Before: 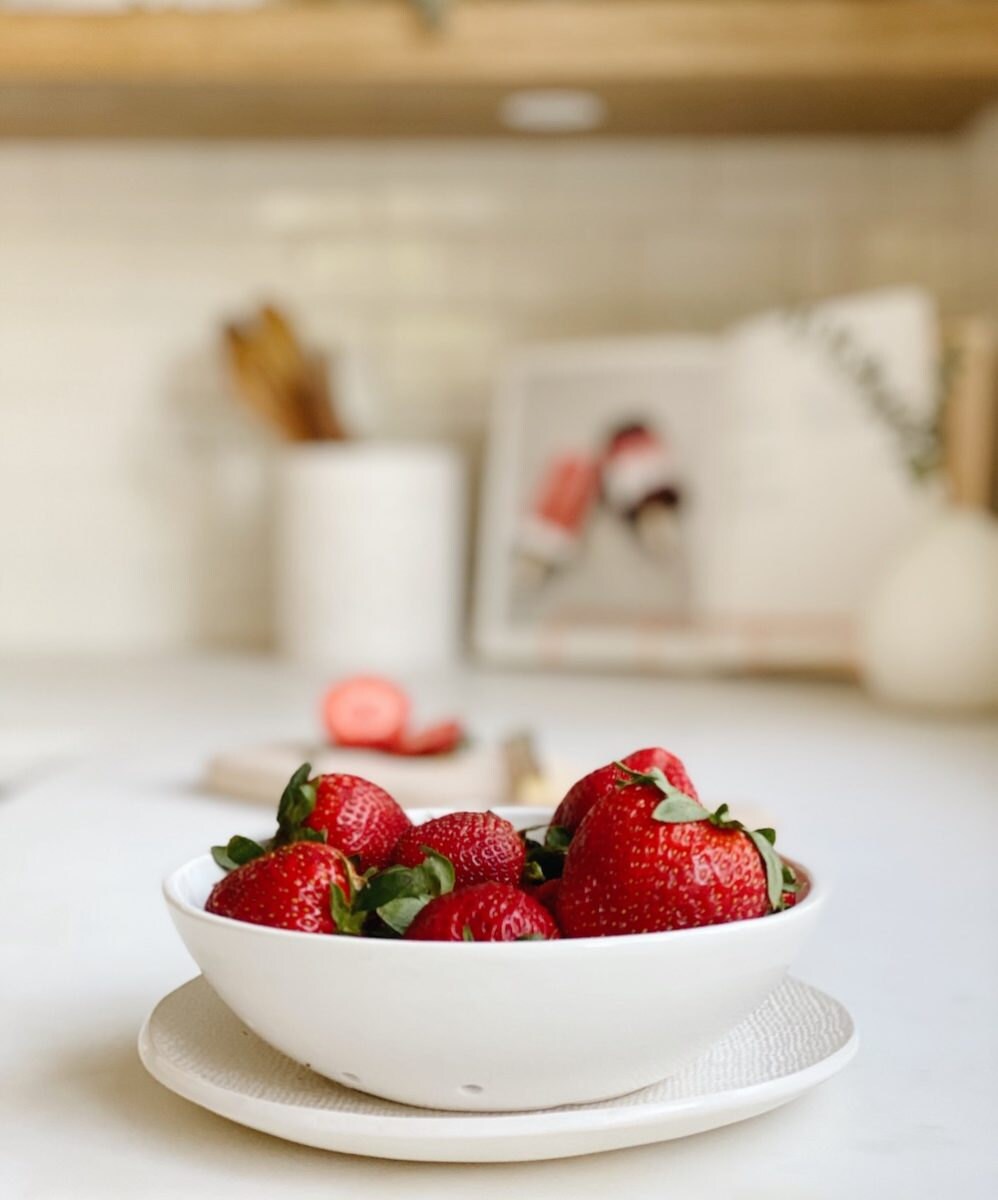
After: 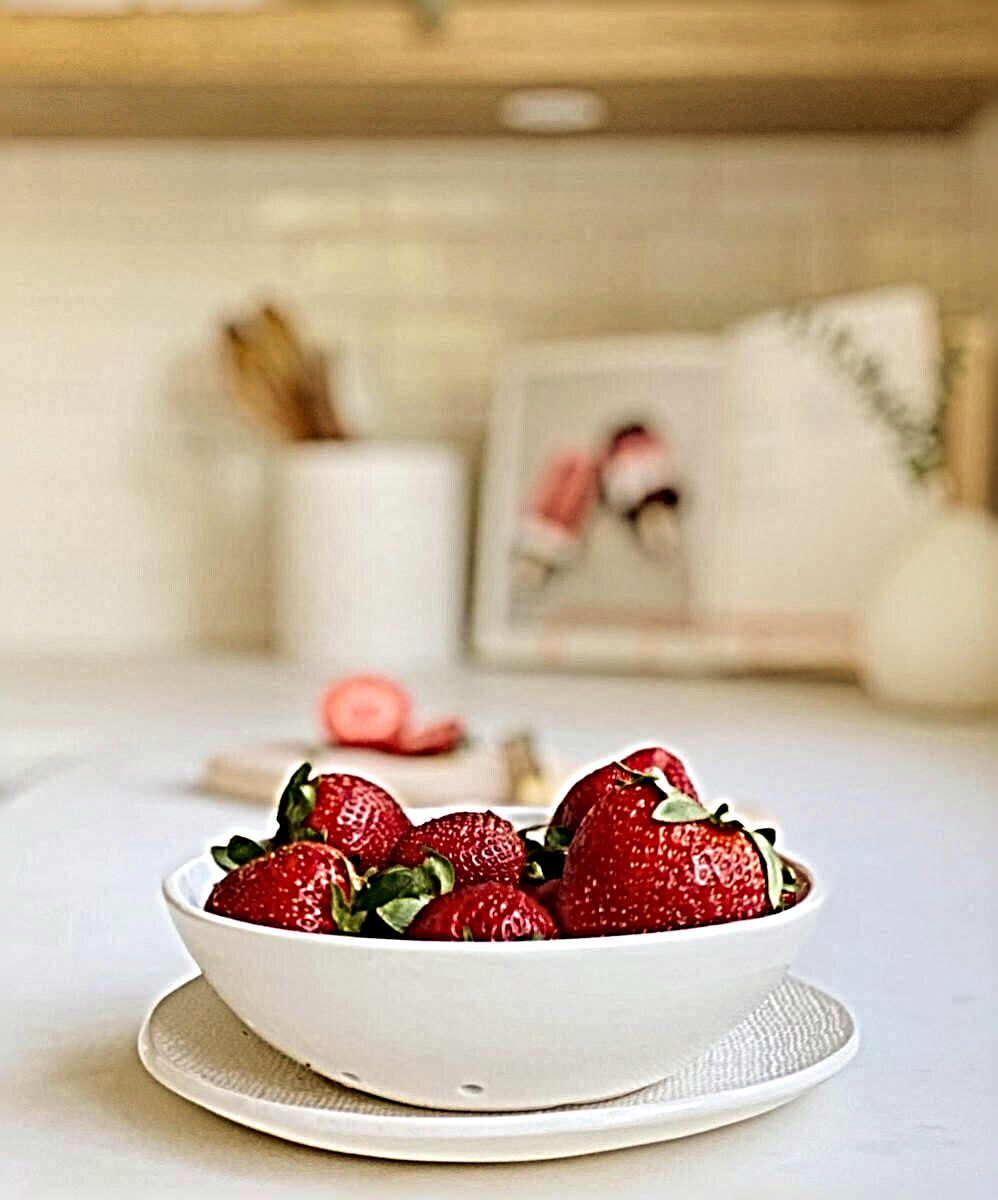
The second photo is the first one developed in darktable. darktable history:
sharpen: radius 6.3, amount 1.8, threshold 0
velvia: strength 45%
exposure: exposure -0.05 EV
